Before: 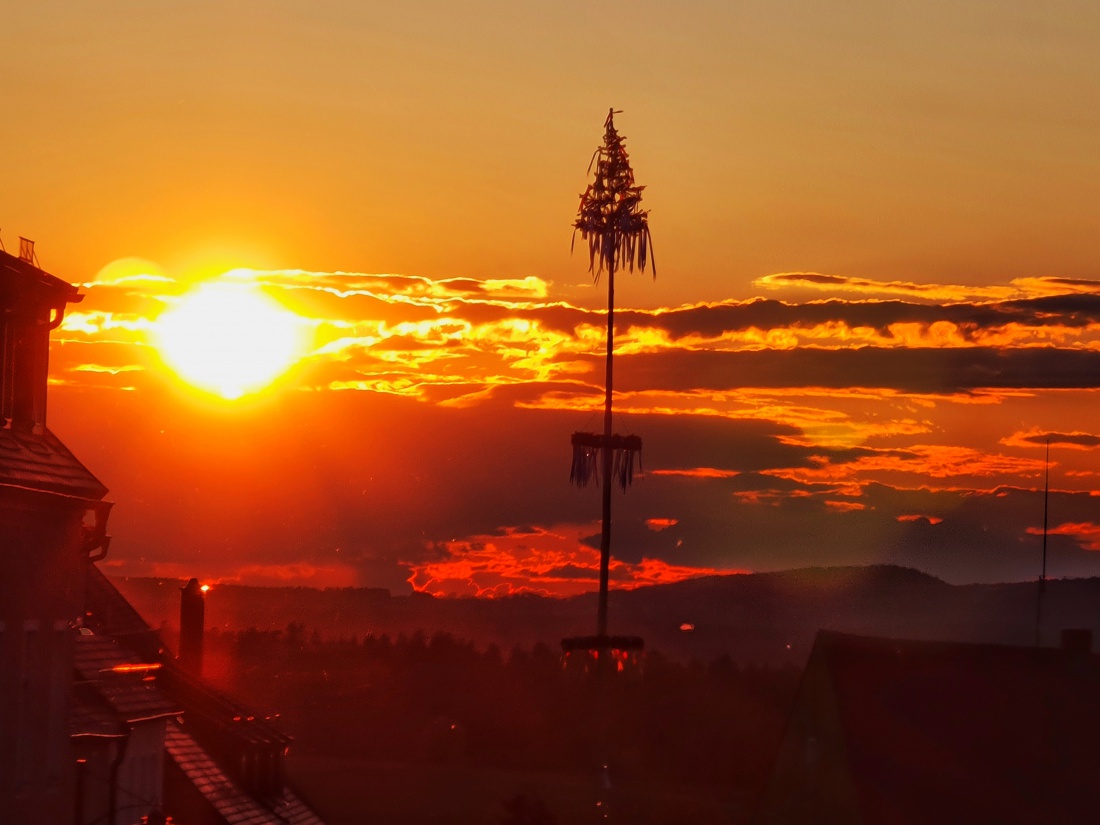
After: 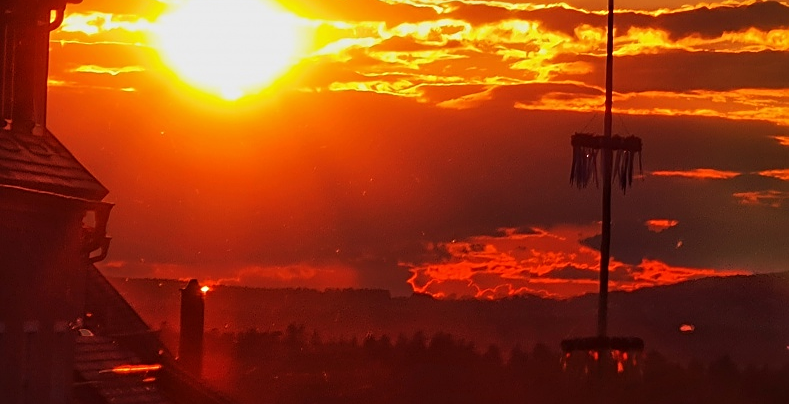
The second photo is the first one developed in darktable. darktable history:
crop: top 36.304%, right 28.212%, bottom 14.654%
sharpen: on, module defaults
exposure: exposure -0.065 EV, compensate highlight preservation false
